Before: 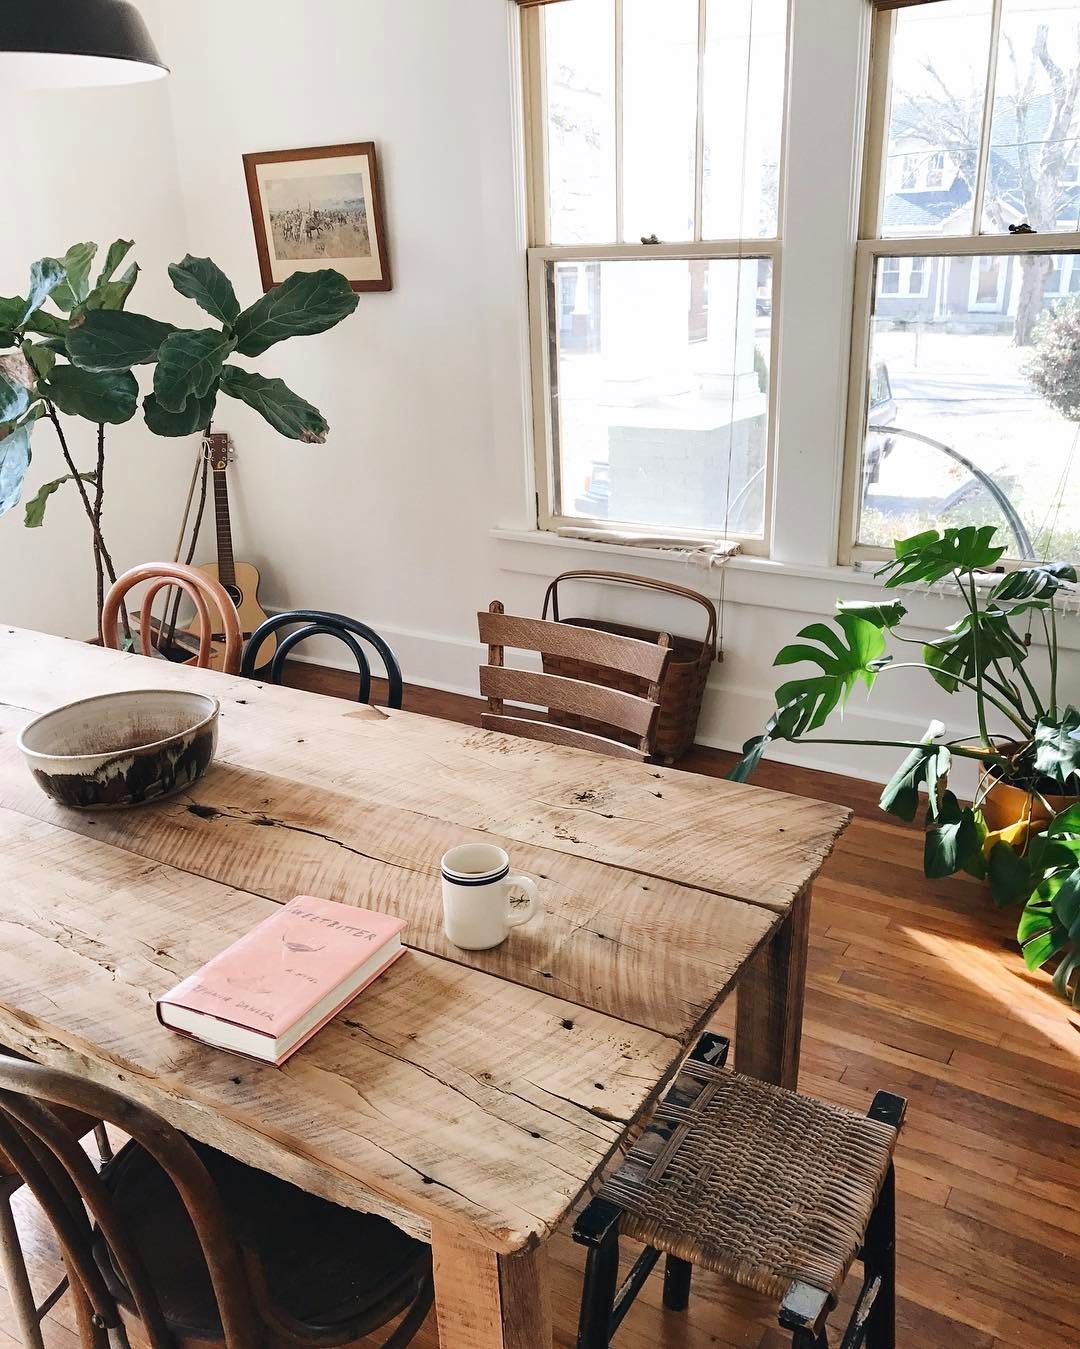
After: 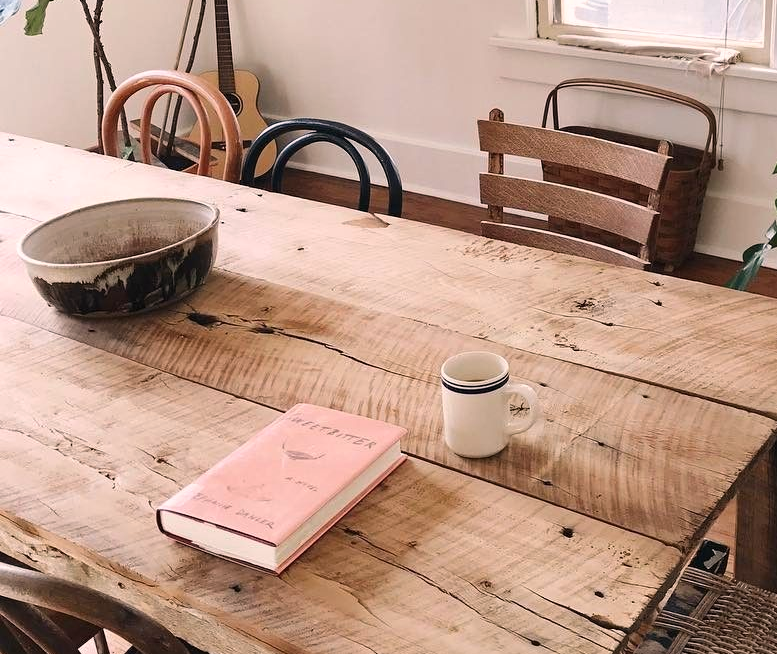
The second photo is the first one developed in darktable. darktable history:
crop: top 36.498%, right 27.964%, bottom 14.995%
color correction: highlights a* 7.34, highlights b* 4.37
